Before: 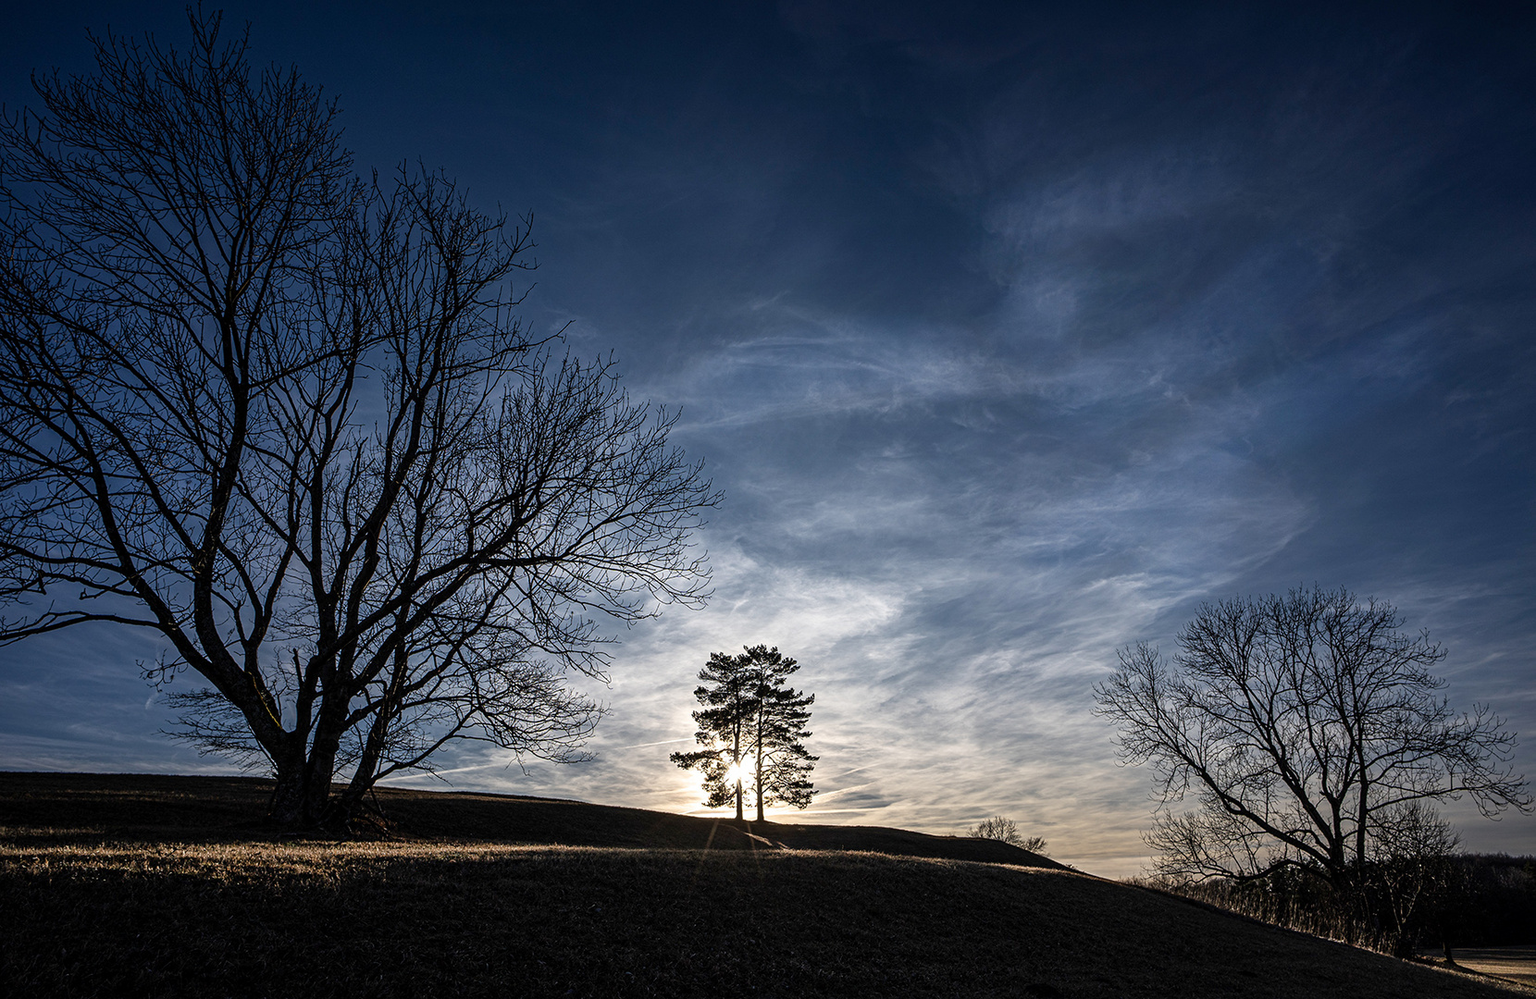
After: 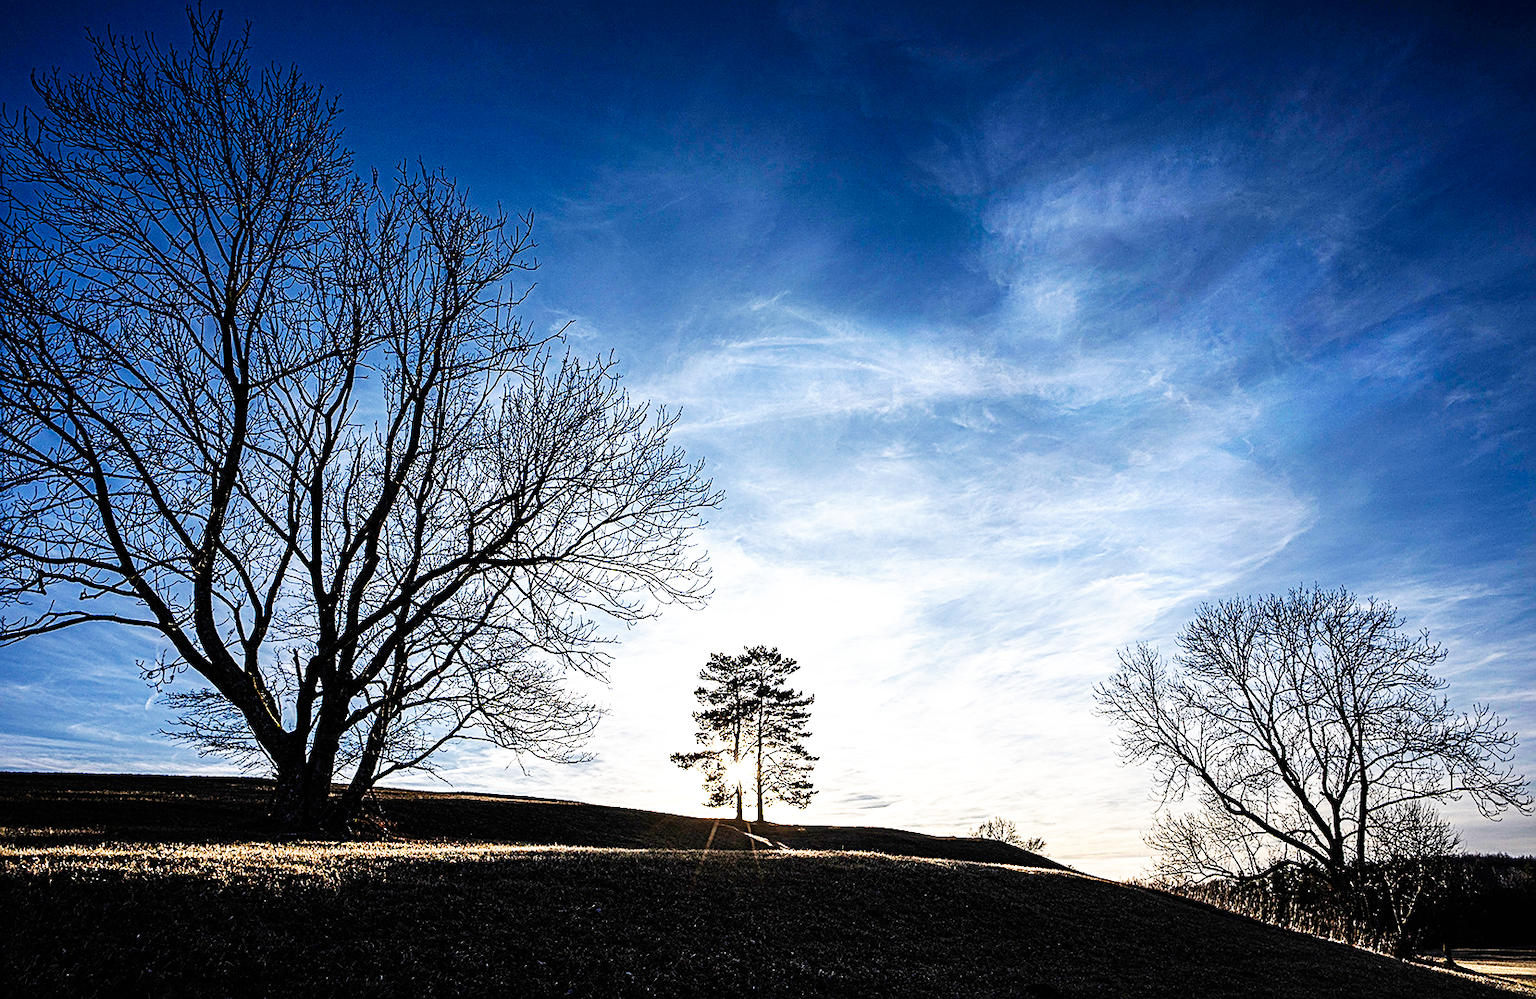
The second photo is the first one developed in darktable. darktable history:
sharpen: on, module defaults
base curve: curves: ch0 [(0, 0) (0.007, 0.004) (0.027, 0.03) (0.046, 0.07) (0.207, 0.54) (0.442, 0.872) (0.673, 0.972) (1, 1)], preserve colors none
exposure: black level correction 0.001, exposure 0.5 EV, compensate exposure bias true, compensate highlight preservation false
